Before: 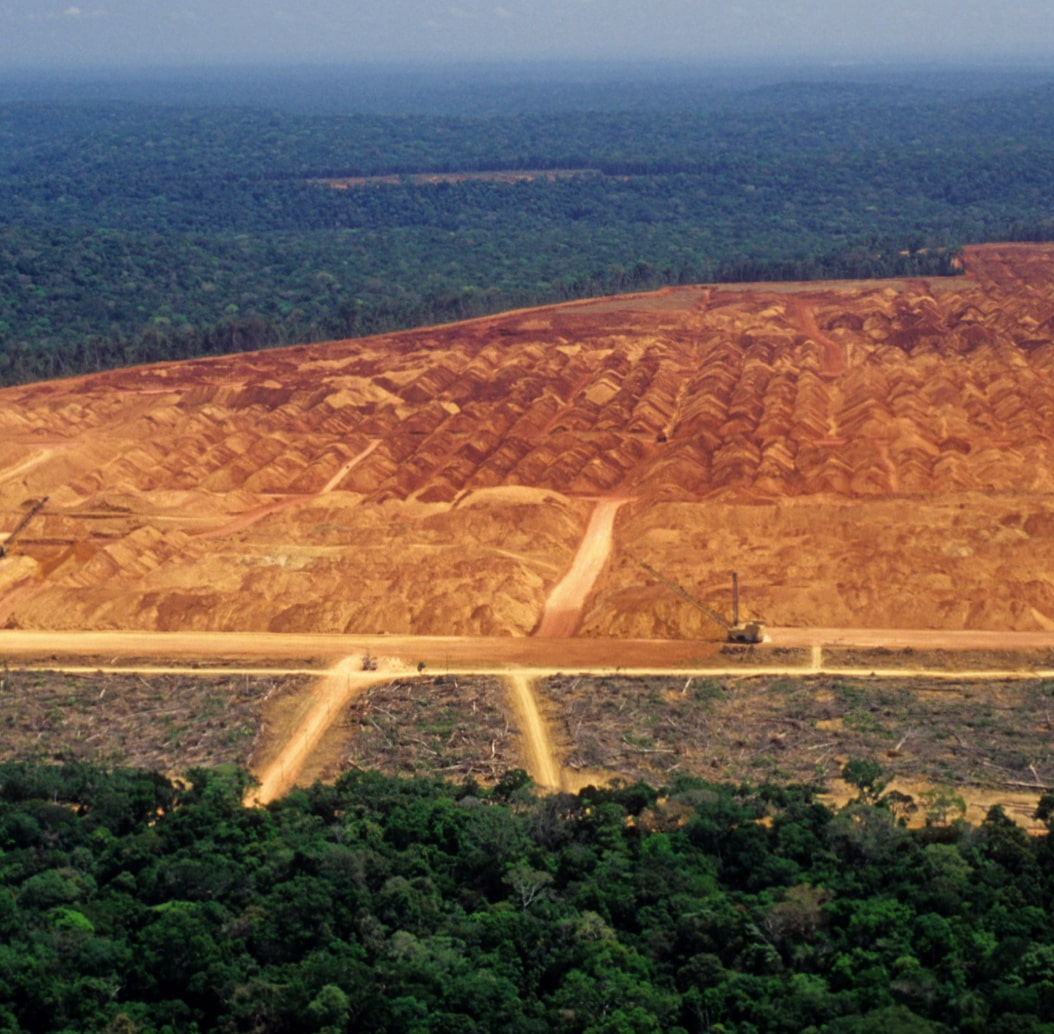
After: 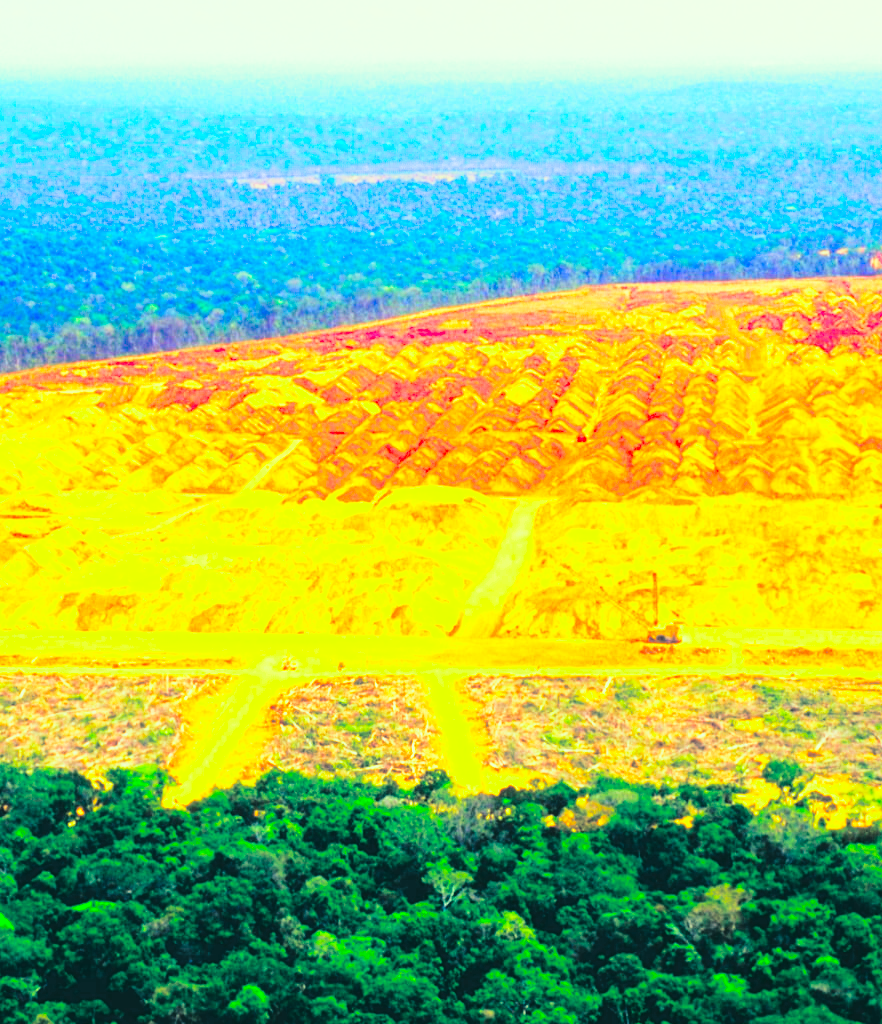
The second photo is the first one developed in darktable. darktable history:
lowpass: radius 0.1, contrast 0.85, saturation 1.1, unbound 0
color correction: highlights a* -10.77, highlights b* 9.8, saturation 1.72
base curve: curves: ch0 [(0, 0) (0.026, 0.03) (0.109, 0.232) (0.351, 0.748) (0.669, 0.968) (1, 1)], preserve colors none
crop: left 7.598%, right 7.873%
exposure: black level correction 0.001, exposure 1.3 EV, compensate highlight preservation false
contrast brightness saturation: contrast 0.07, brightness 0.08, saturation 0.18
tone equalizer: on, module defaults
split-toning: shadows › hue 186.43°, highlights › hue 49.29°, compress 30.29%
